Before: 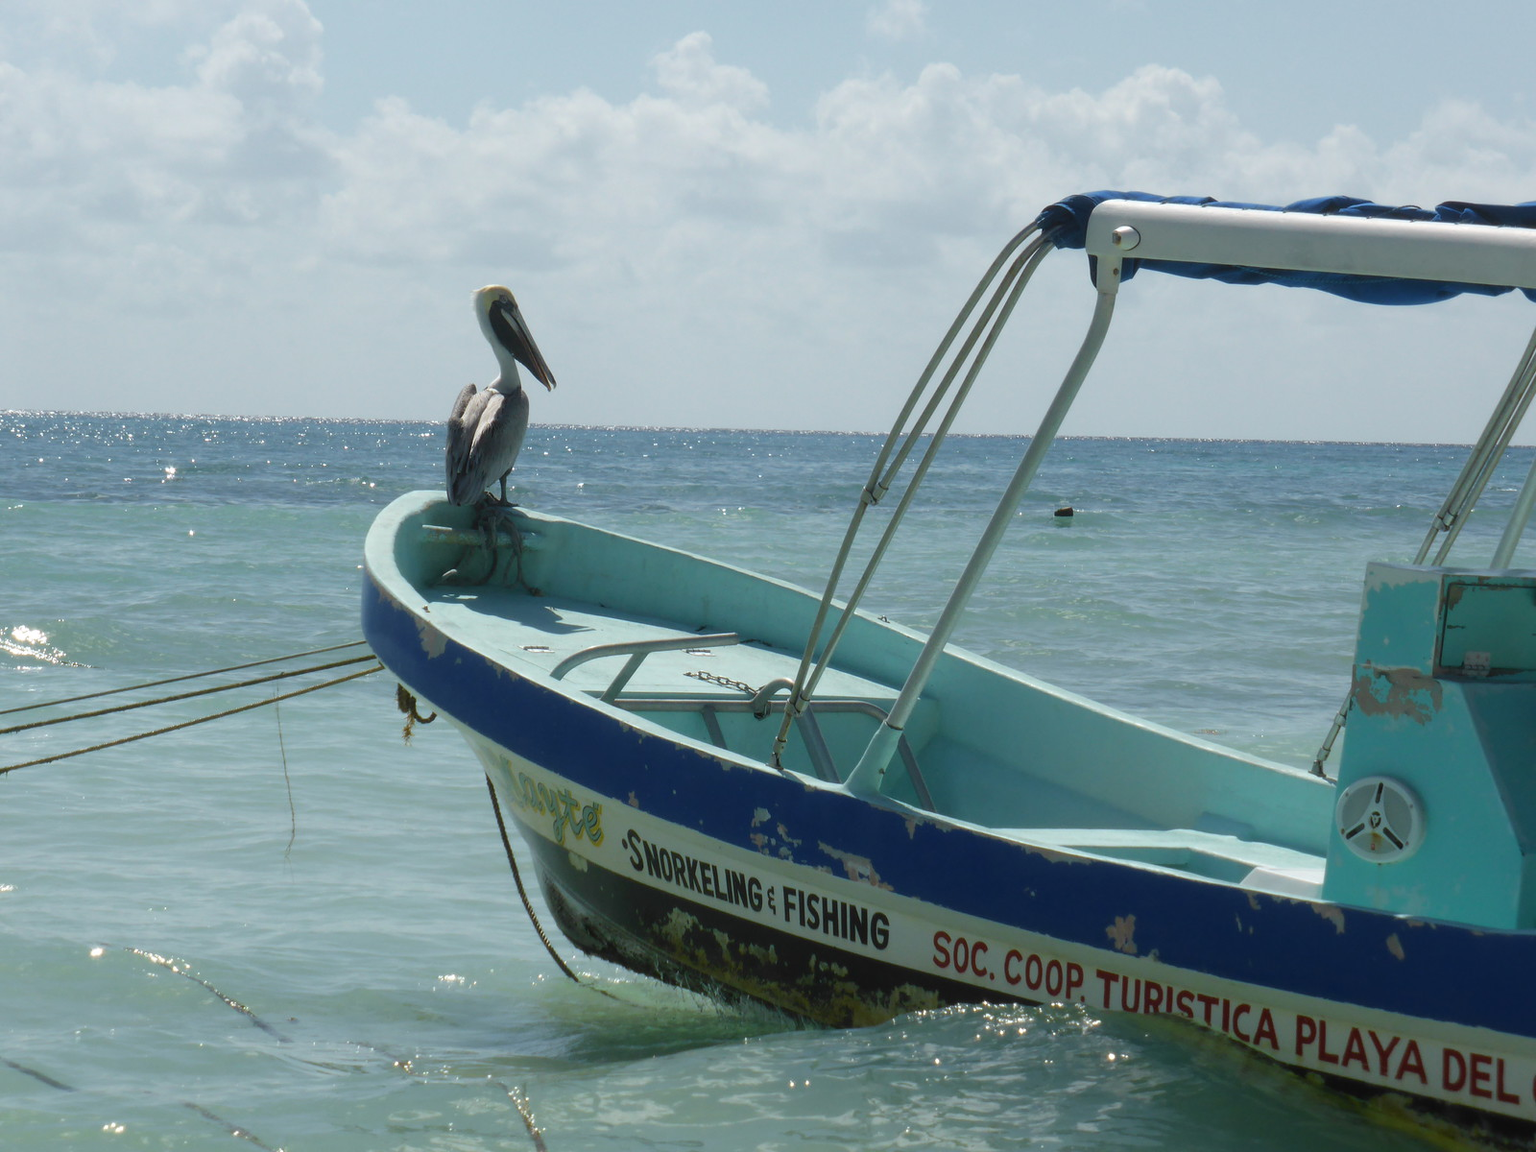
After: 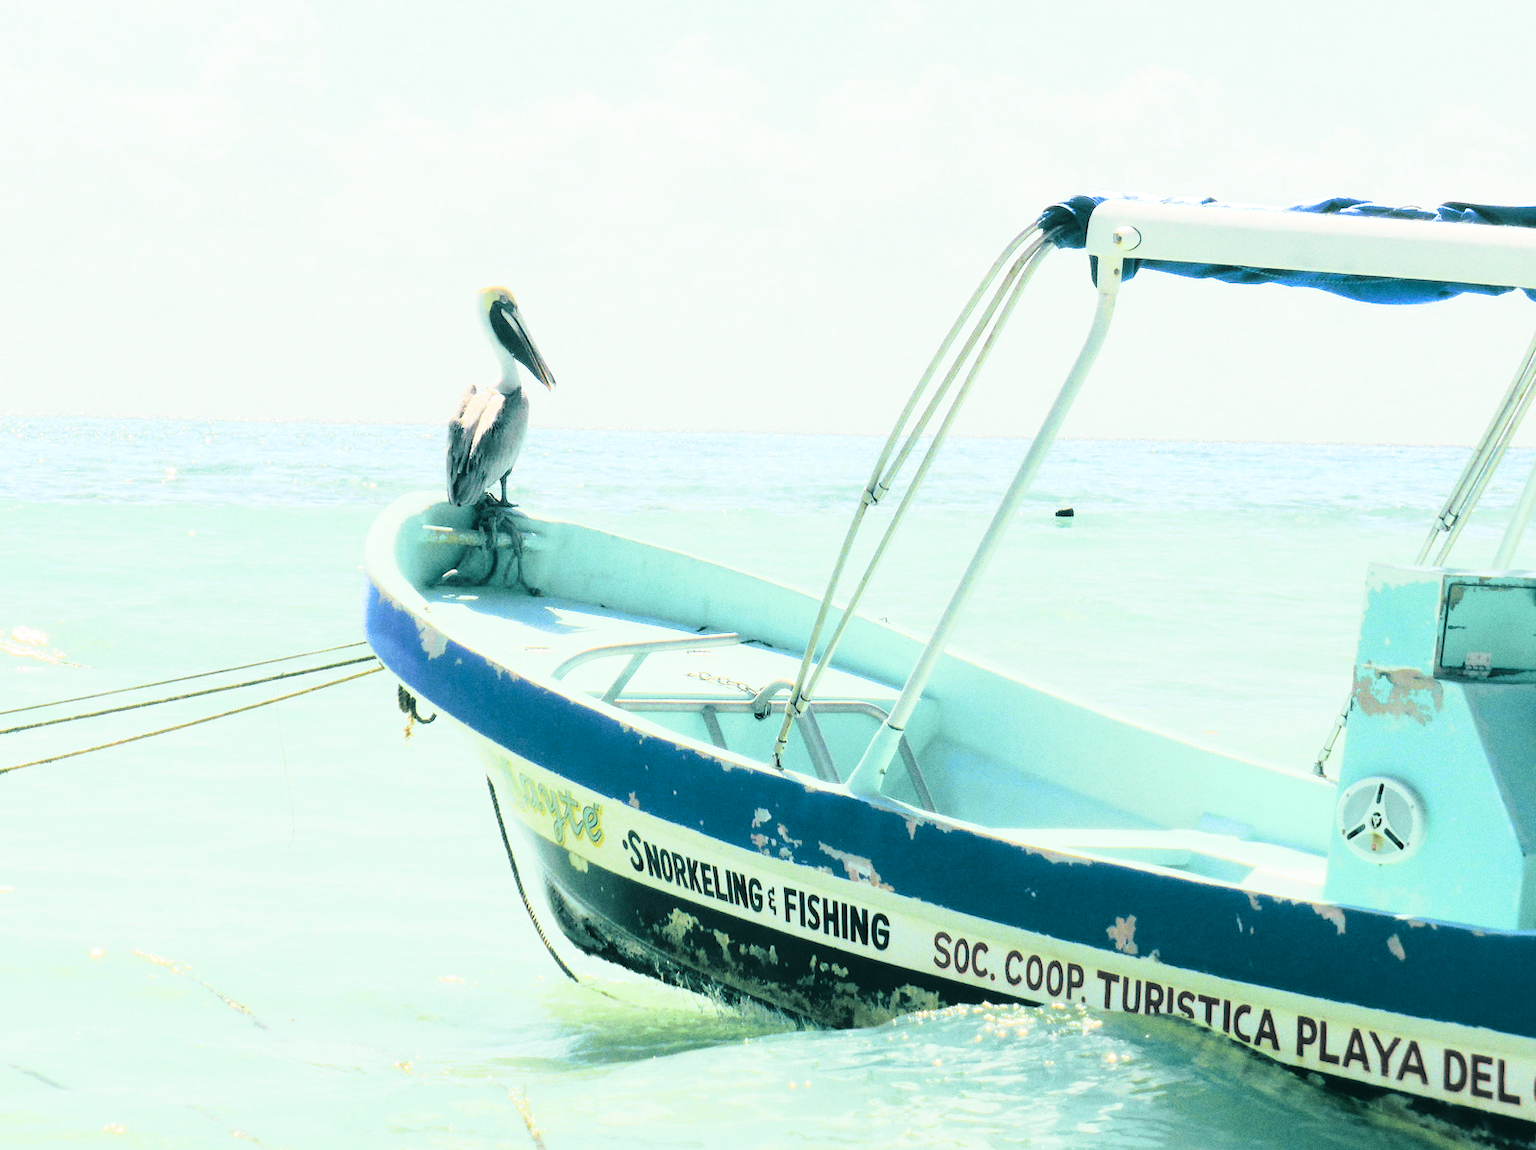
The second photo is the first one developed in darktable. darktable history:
split-toning: shadows › hue 186.43°, highlights › hue 49.29°, compress 30.29%
exposure: black level correction 0, exposure 1 EV, compensate exposure bias true, compensate highlight preservation false
crop: top 0.05%, bottom 0.098%
base curve: curves: ch0 [(0, 0) (0.028, 0.03) (0.121, 0.232) (0.46, 0.748) (0.859, 0.968) (1, 1)]
tone curve: curves: ch0 [(0.003, 0.032) (0.037, 0.037) (0.149, 0.117) (0.297, 0.318) (0.41, 0.48) (0.541, 0.649) (0.722, 0.857) (0.875, 0.946) (1, 0.98)]; ch1 [(0, 0) (0.305, 0.325) (0.453, 0.437) (0.482, 0.474) (0.501, 0.498) (0.506, 0.503) (0.559, 0.576) (0.6, 0.635) (0.656, 0.707) (1, 1)]; ch2 [(0, 0) (0.323, 0.277) (0.408, 0.399) (0.45, 0.48) (0.499, 0.502) (0.515, 0.532) (0.573, 0.602) (0.653, 0.675) (0.75, 0.756) (1, 1)], color space Lab, independent channels, preserve colors none
grain: coarseness 7.08 ISO, strength 21.67%, mid-tones bias 59.58%
